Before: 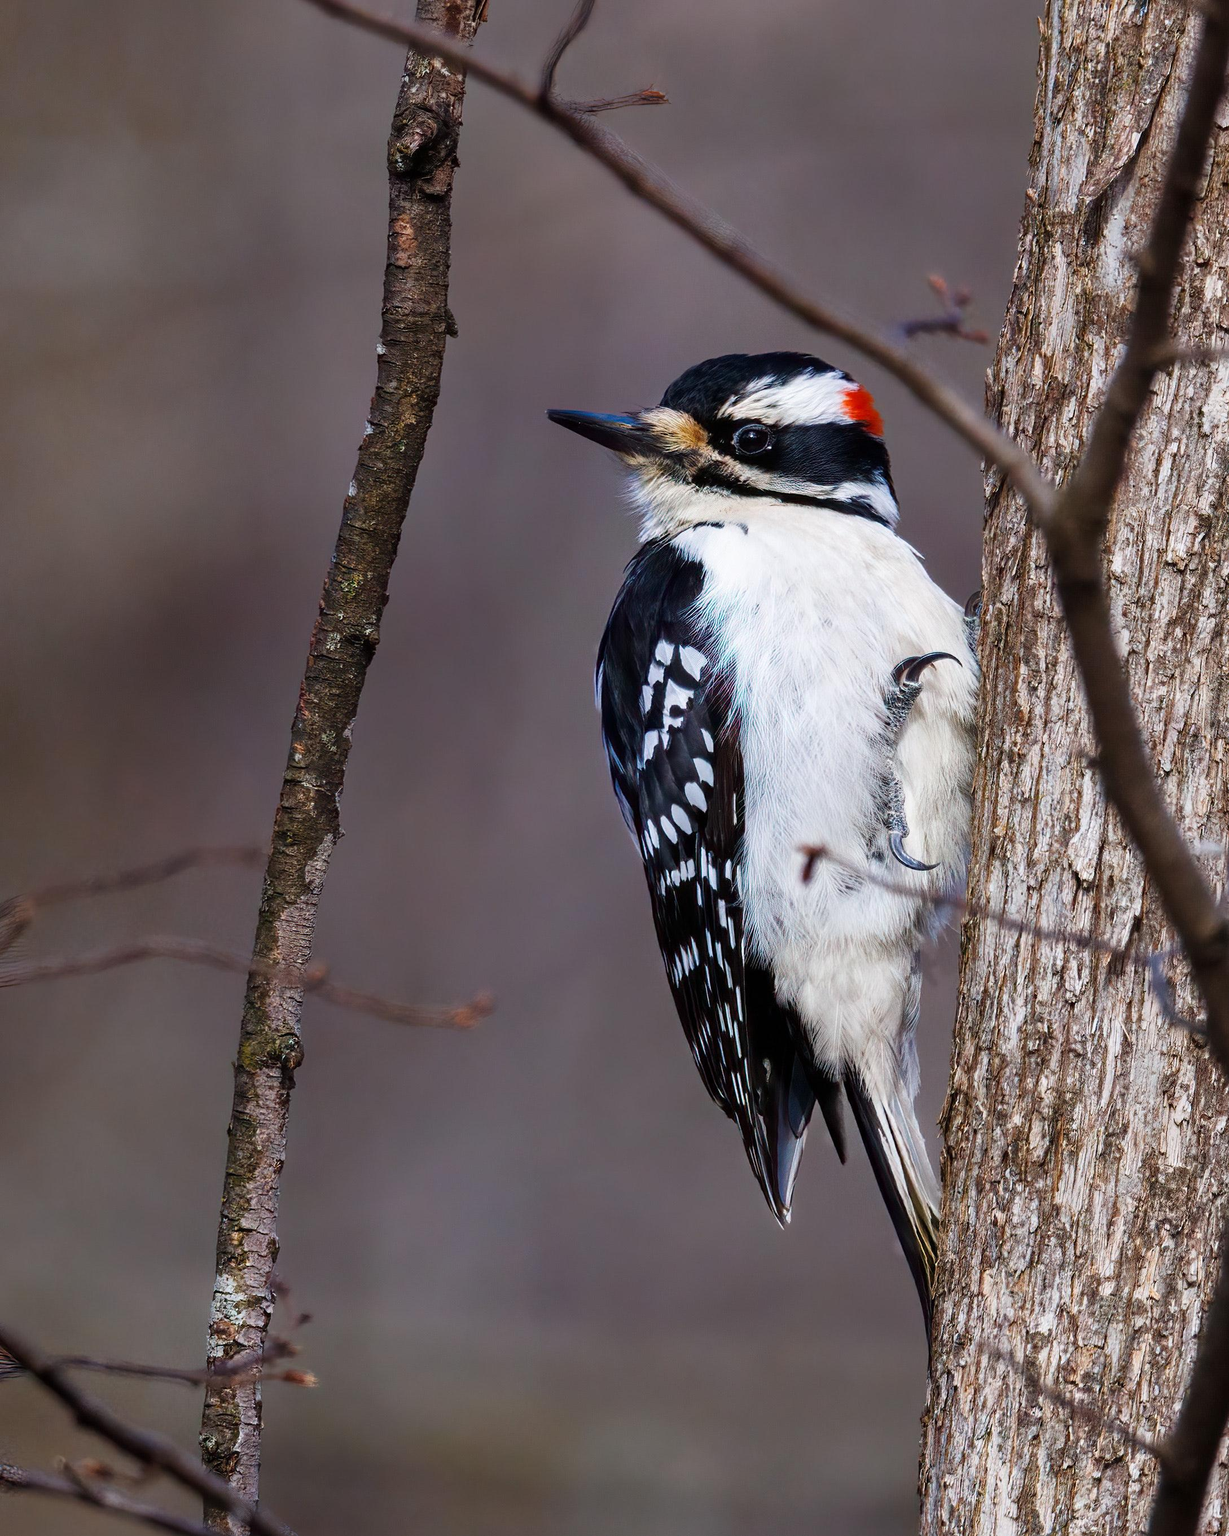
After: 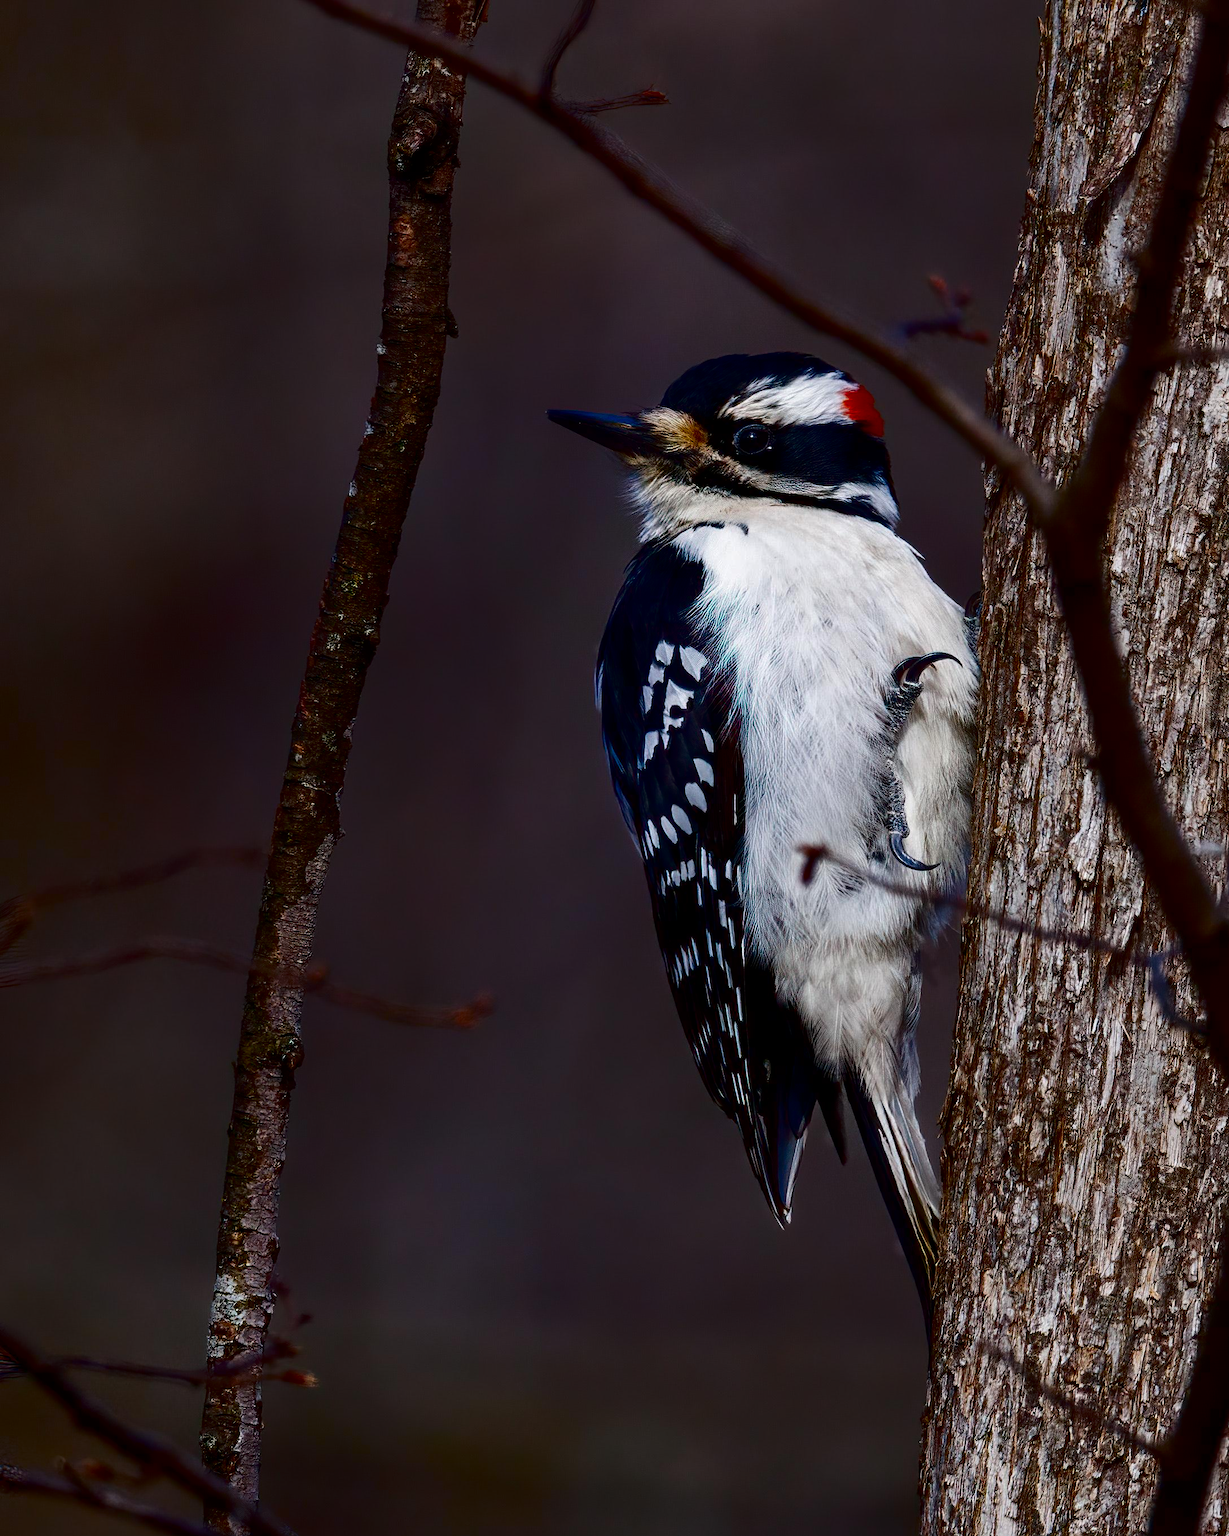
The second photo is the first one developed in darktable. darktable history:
white balance: emerald 1
contrast brightness saturation: contrast 0.09, brightness -0.59, saturation 0.17
